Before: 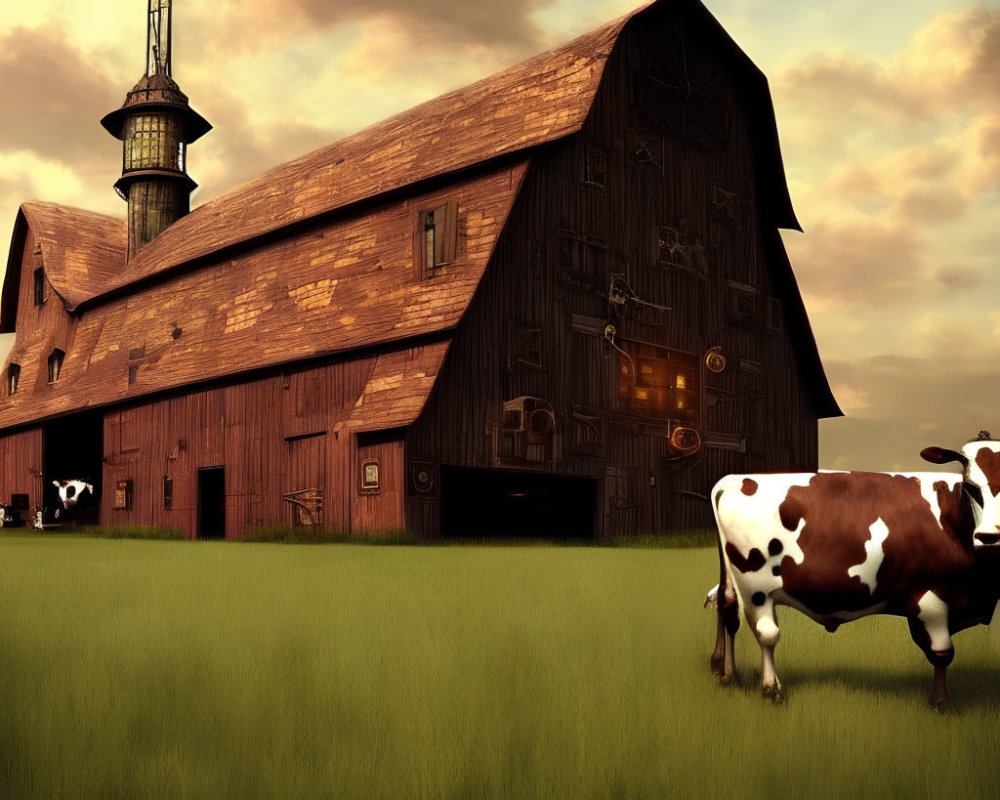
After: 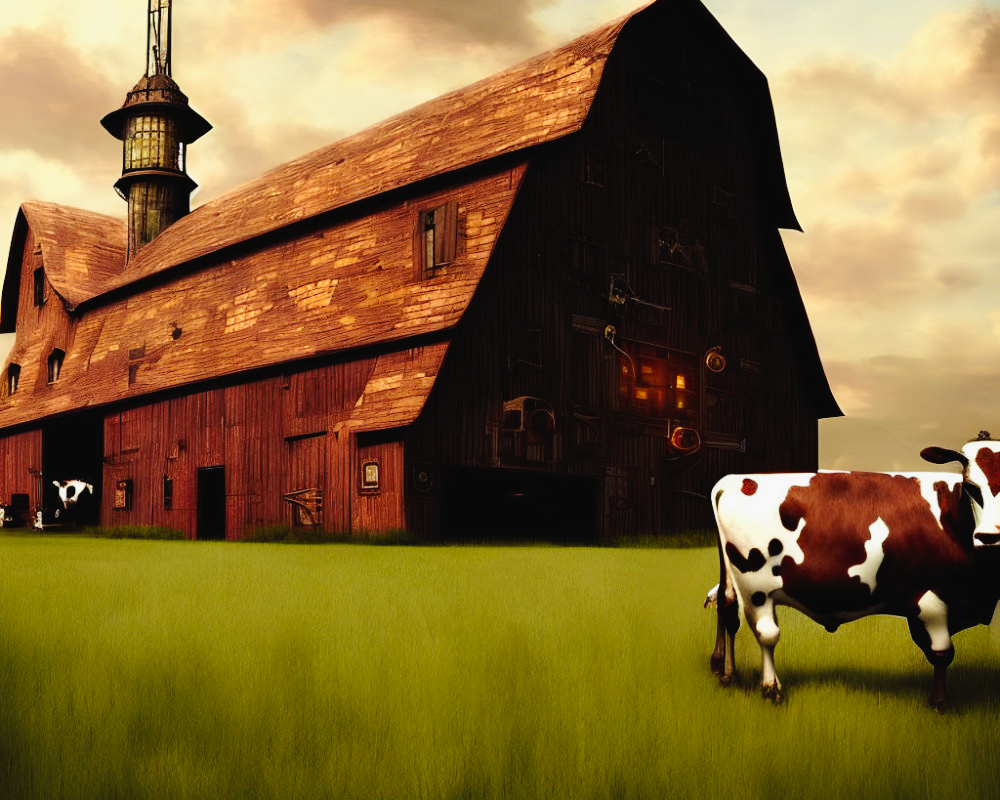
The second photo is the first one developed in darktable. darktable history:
tone curve: curves: ch0 [(0, 0.023) (0.104, 0.058) (0.21, 0.162) (0.469, 0.524) (0.579, 0.65) (0.725, 0.8) (0.858, 0.903) (1, 0.974)]; ch1 [(0, 0) (0.414, 0.395) (0.447, 0.447) (0.502, 0.501) (0.521, 0.512) (0.57, 0.563) (0.618, 0.61) (0.654, 0.642) (1, 1)]; ch2 [(0, 0) (0.356, 0.408) (0.437, 0.453) (0.492, 0.485) (0.524, 0.508) (0.566, 0.567) (0.595, 0.604) (1, 1)], preserve colors none
